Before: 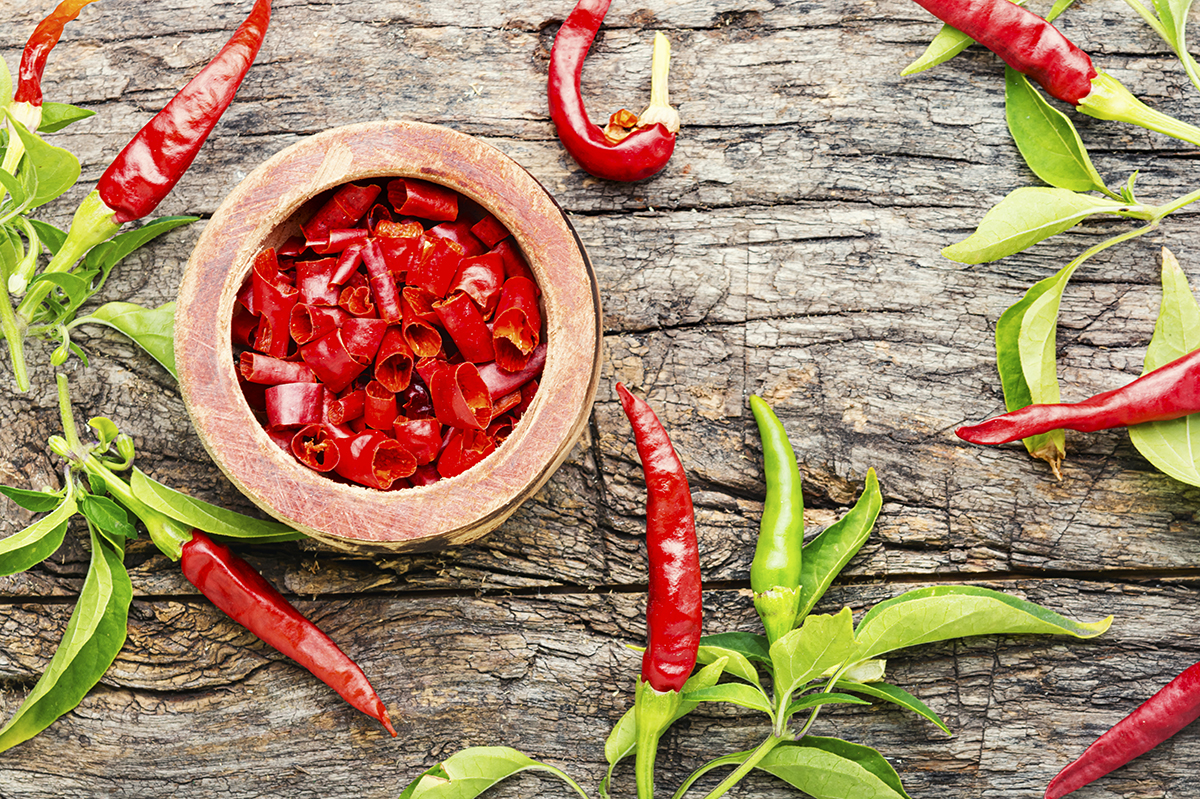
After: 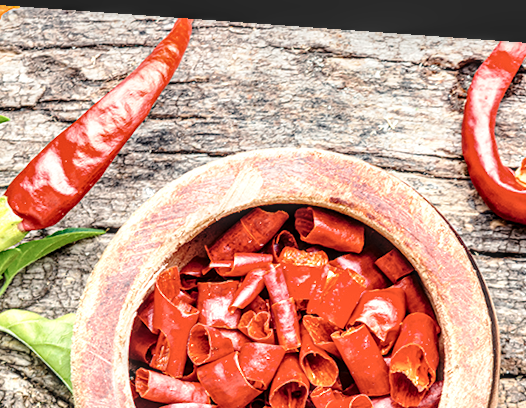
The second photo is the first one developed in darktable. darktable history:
color balance: lift [1.01, 1, 1, 1], gamma [1.097, 1, 1, 1], gain [0.85, 1, 1, 1]
crop and rotate: left 10.817%, top 0.062%, right 47.194%, bottom 53.626%
rotate and perspective: rotation 4.1°, automatic cropping off
tone curve: curves: ch0 [(0, 0) (0.003, 0.004) (0.011, 0.015) (0.025, 0.033) (0.044, 0.058) (0.069, 0.091) (0.1, 0.131) (0.136, 0.178) (0.177, 0.232) (0.224, 0.294) (0.277, 0.362) (0.335, 0.434) (0.399, 0.512) (0.468, 0.582) (0.543, 0.646) (0.623, 0.713) (0.709, 0.783) (0.801, 0.876) (0.898, 0.938) (1, 1)], preserve colors none
local contrast: highlights 19%, detail 186%
